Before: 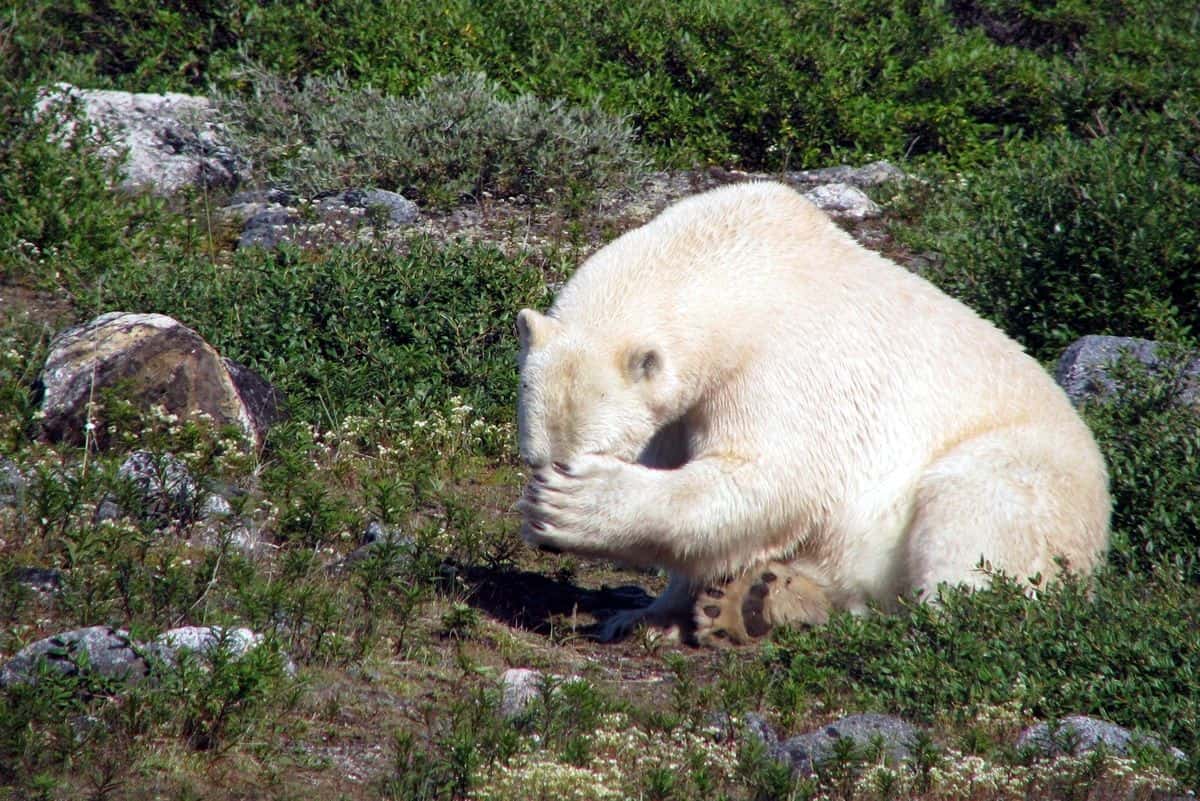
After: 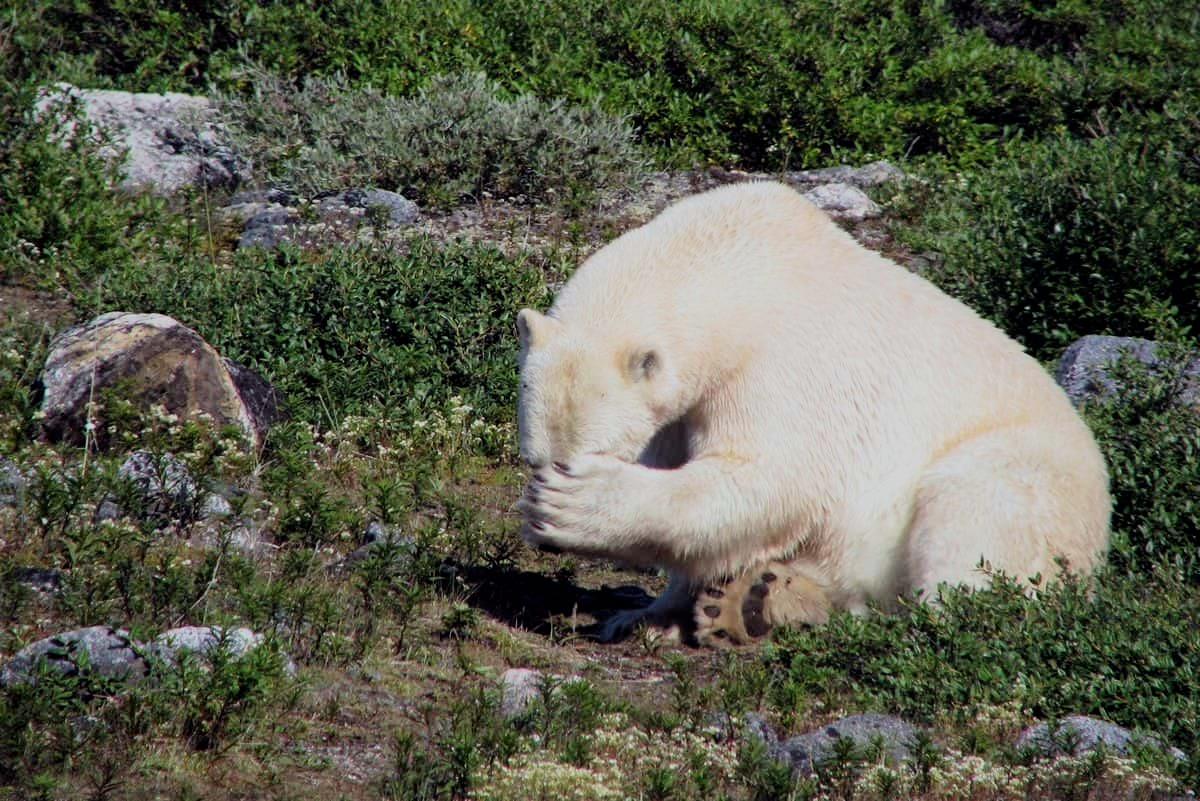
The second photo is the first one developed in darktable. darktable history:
filmic rgb: black relative exposure -8.33 EV, white relative exposure 4.67 EV, hardness 3.8, color science v6 (2022)
